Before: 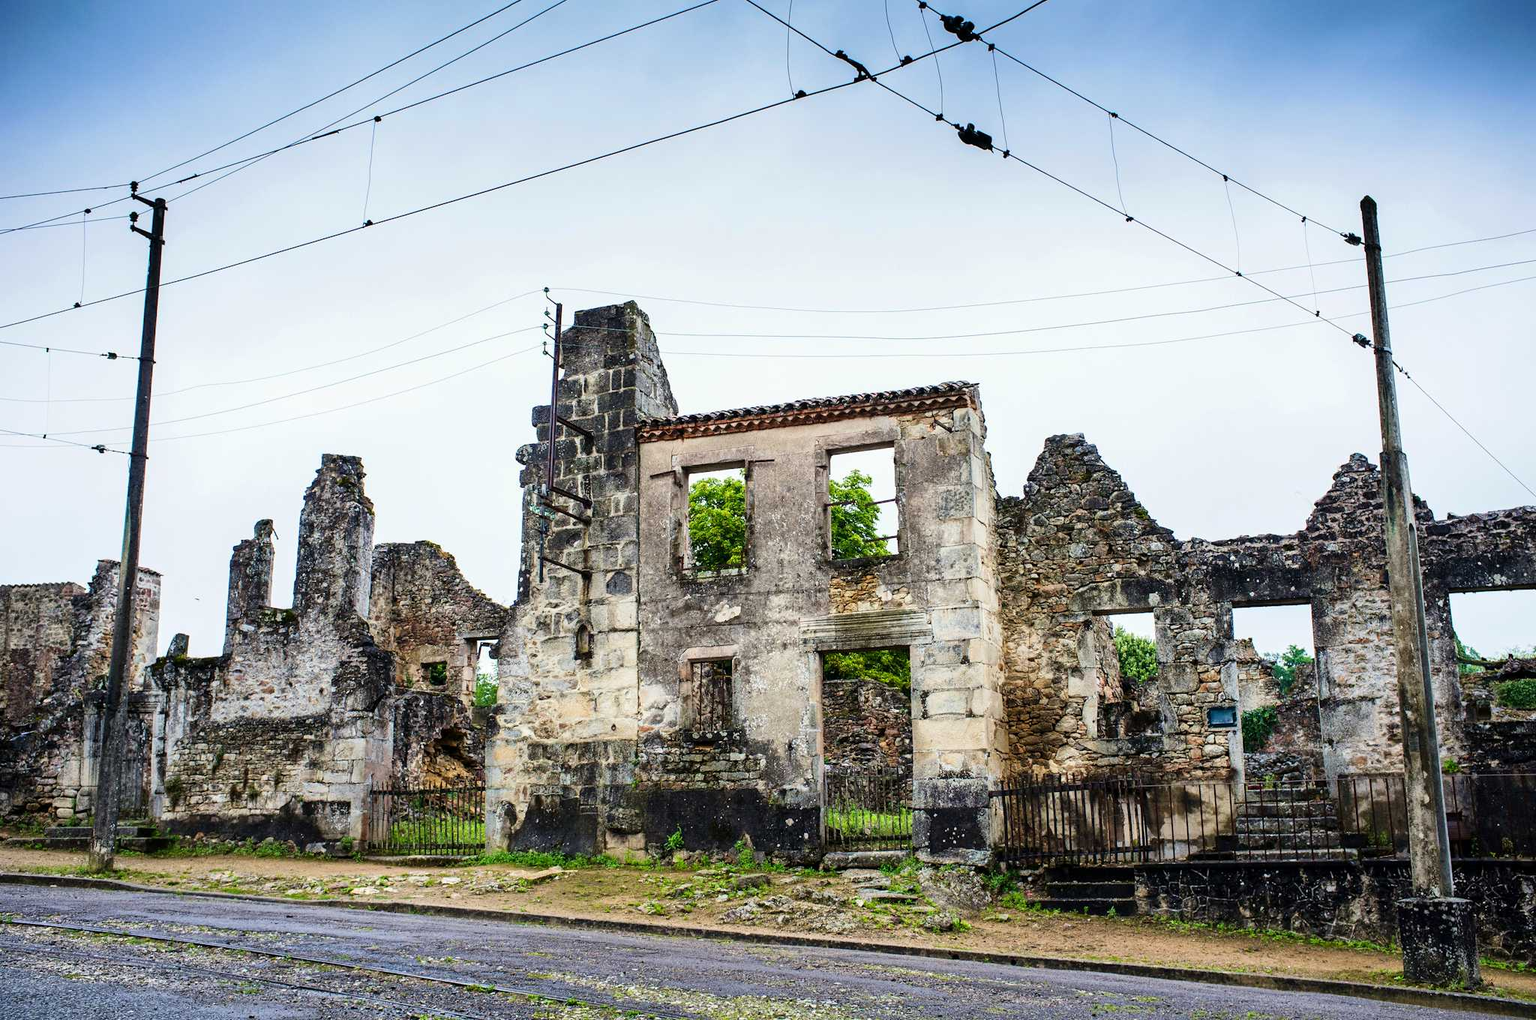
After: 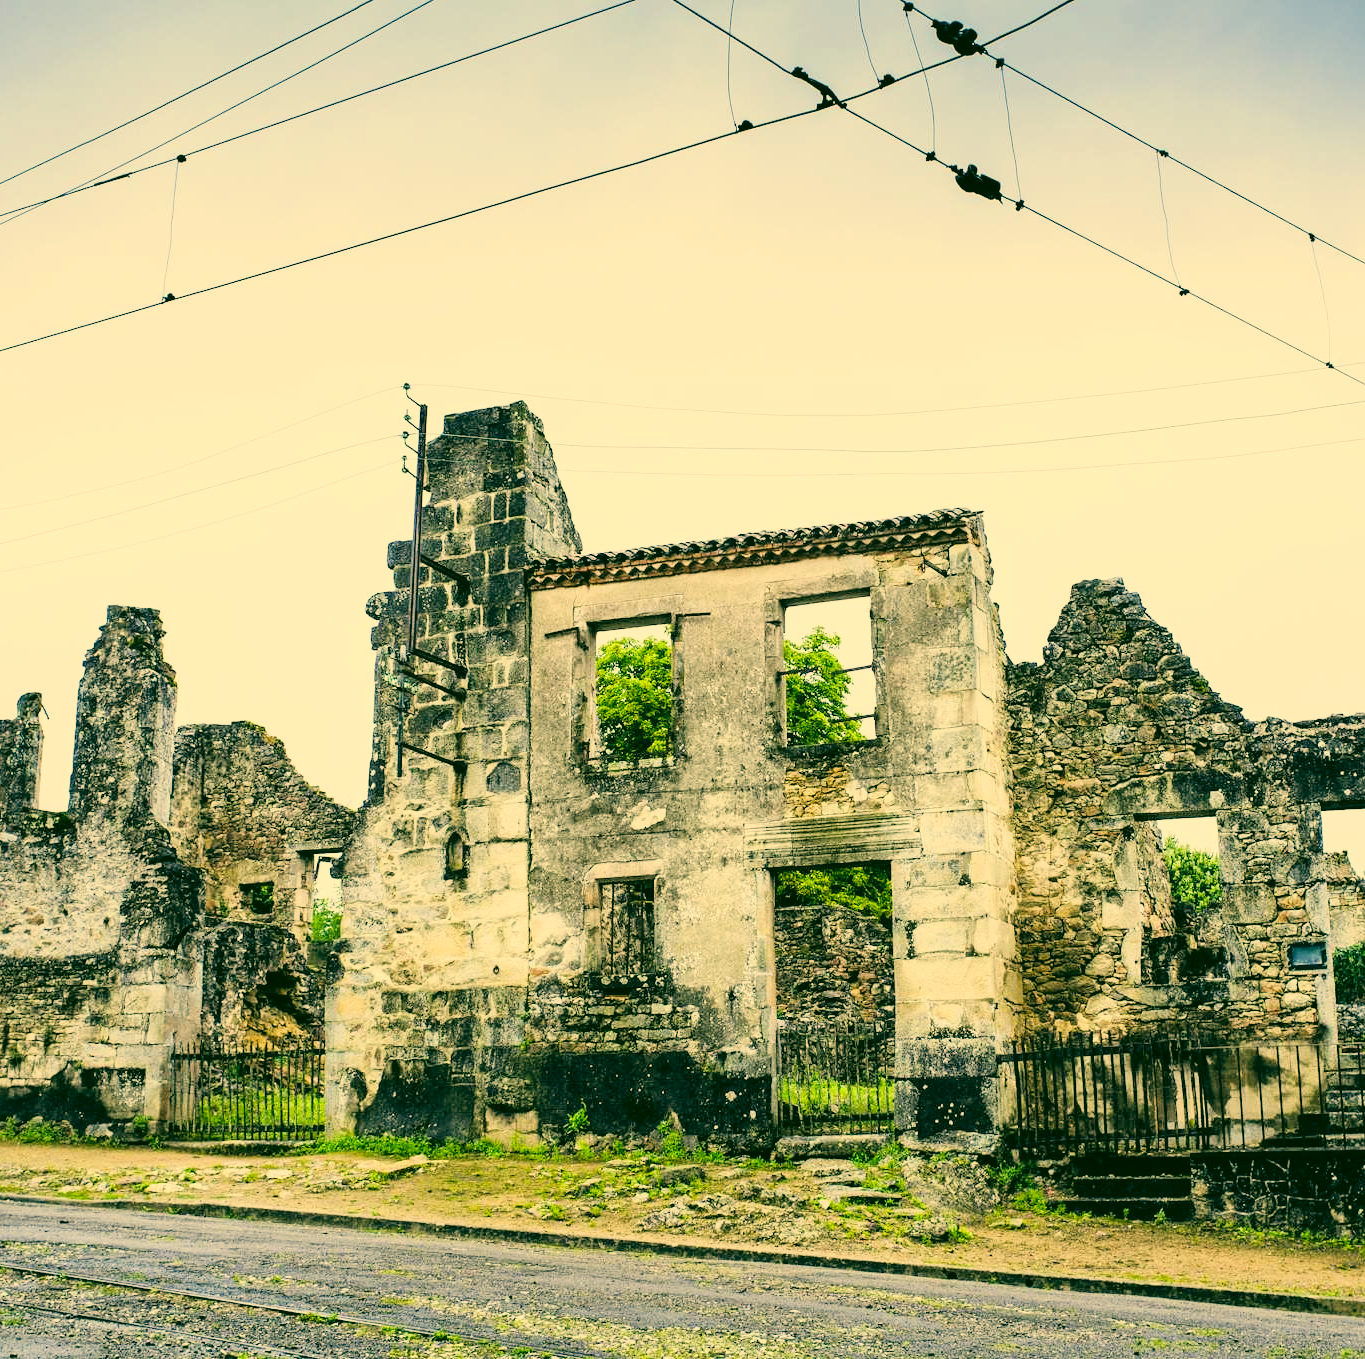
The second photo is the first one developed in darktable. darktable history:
crop and rotate: left 15.754%, right 17.579%
color correction: highlights a* 5.62, highlights b* 33.57, shadows a* -25.86, shadows b* 4.02
color balance: lift [1.01, 1, 1, 1], gamma [1.097, 1, 1, 1], gain [0.85, 1, 1, 1]
exposure: black level correction 0, exposure 0.7 EV, compensate exposure bias true, compensate highlight preservation false
tone equalizer: -8 EV 0.06 EV, smoothing diameter 25%, edges refinement/feathering 10, preserve details guided filter
filmic rgb: black relative exposure -5 EV, white relative exposure 3.5 EV, hardness 3.19, contrast 1.2, highlights saturation mix -30%
